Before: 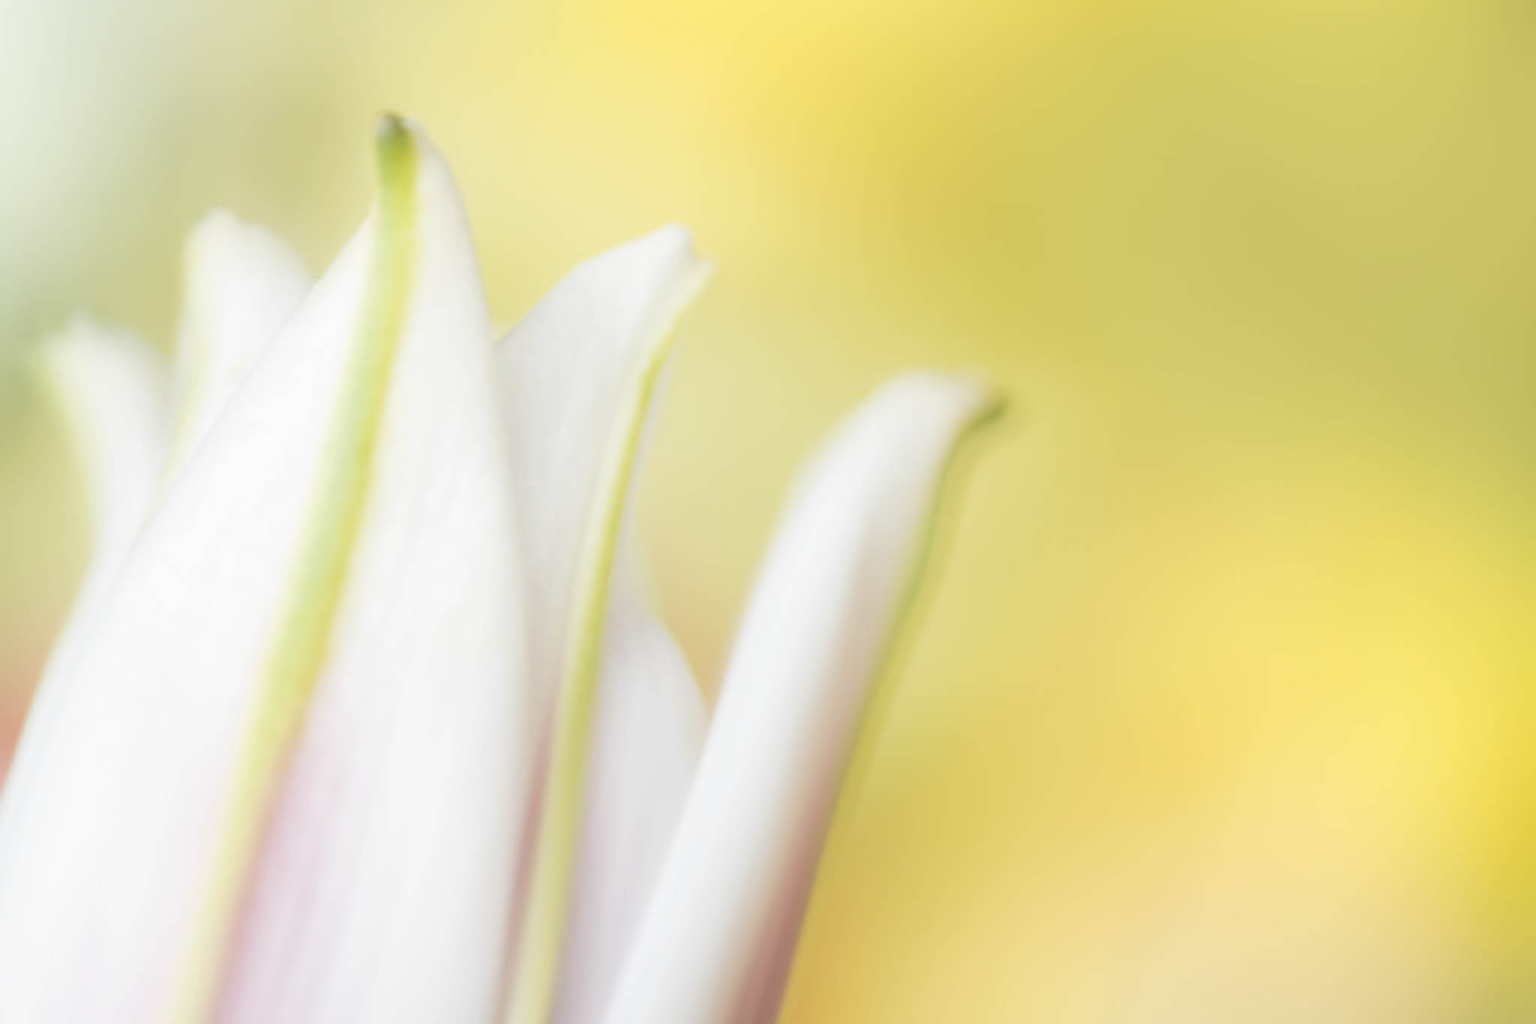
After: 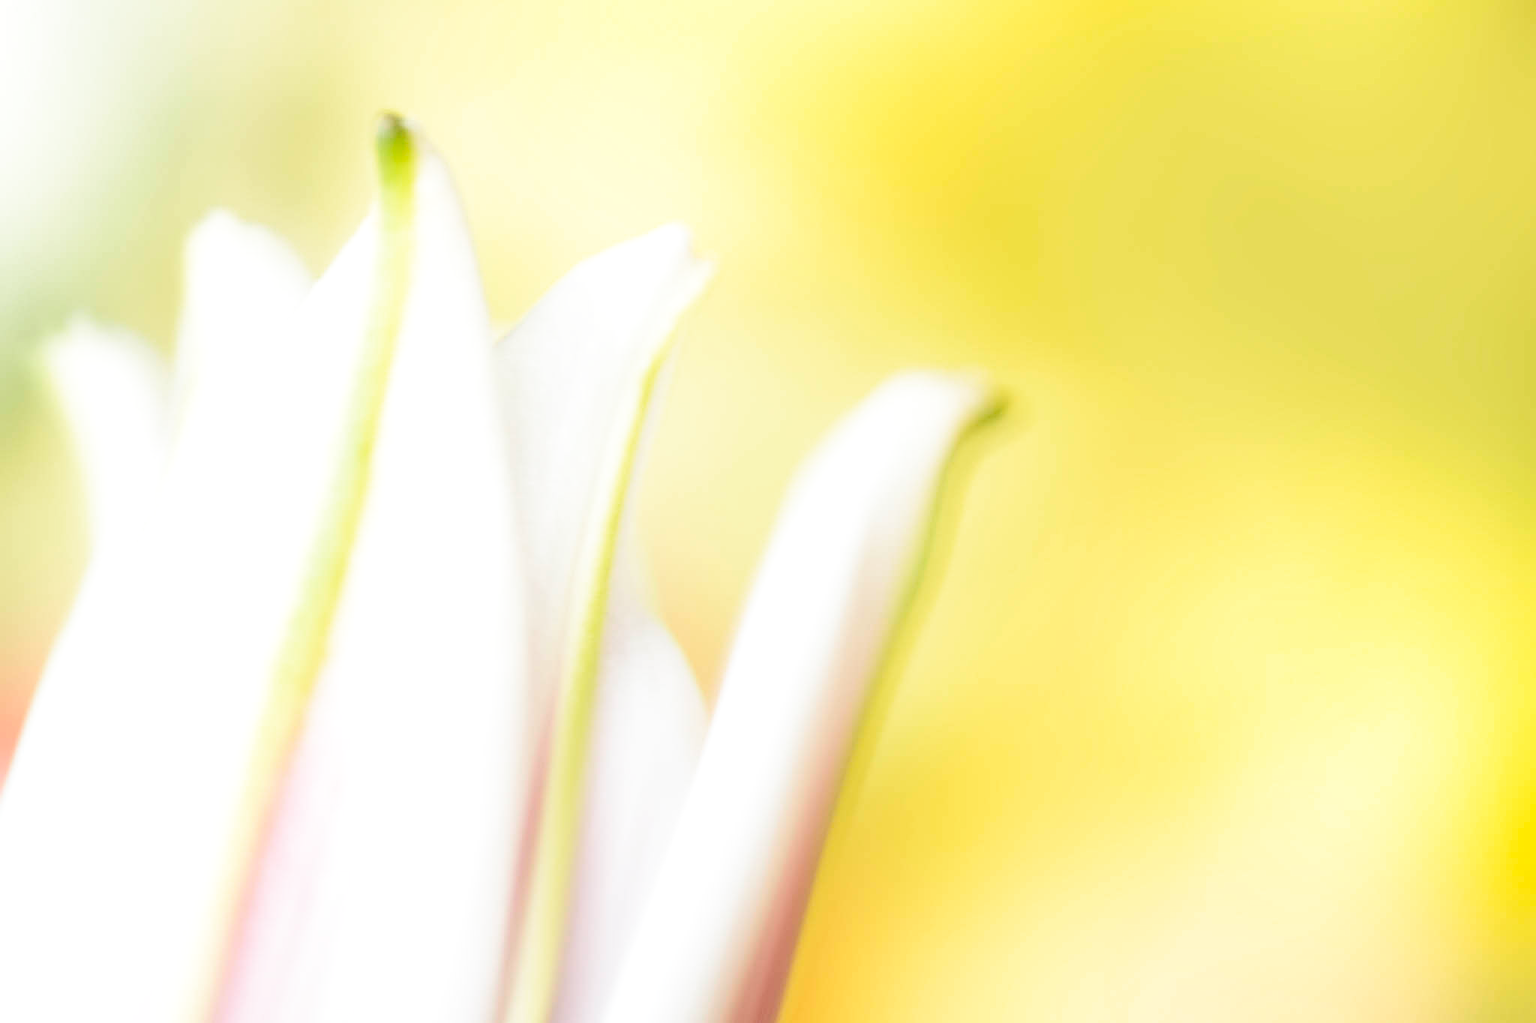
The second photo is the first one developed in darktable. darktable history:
filmic rgb: black relative exposure -5.55 EV, white relative exposure 2.52 EV, threshold 3.05 EV, target black luminance 0%, hardness 4.52, latitude 67.33%, contrast 1.461, shadows ↔ highlights balance -3.68%, add noise in highlights 0.002, preserve chrominance no, color science v3 (2019), use custom middle-gray values true, contrast in highlights soft, enable highlight reconstruction true
sharpen: amount 0.597
